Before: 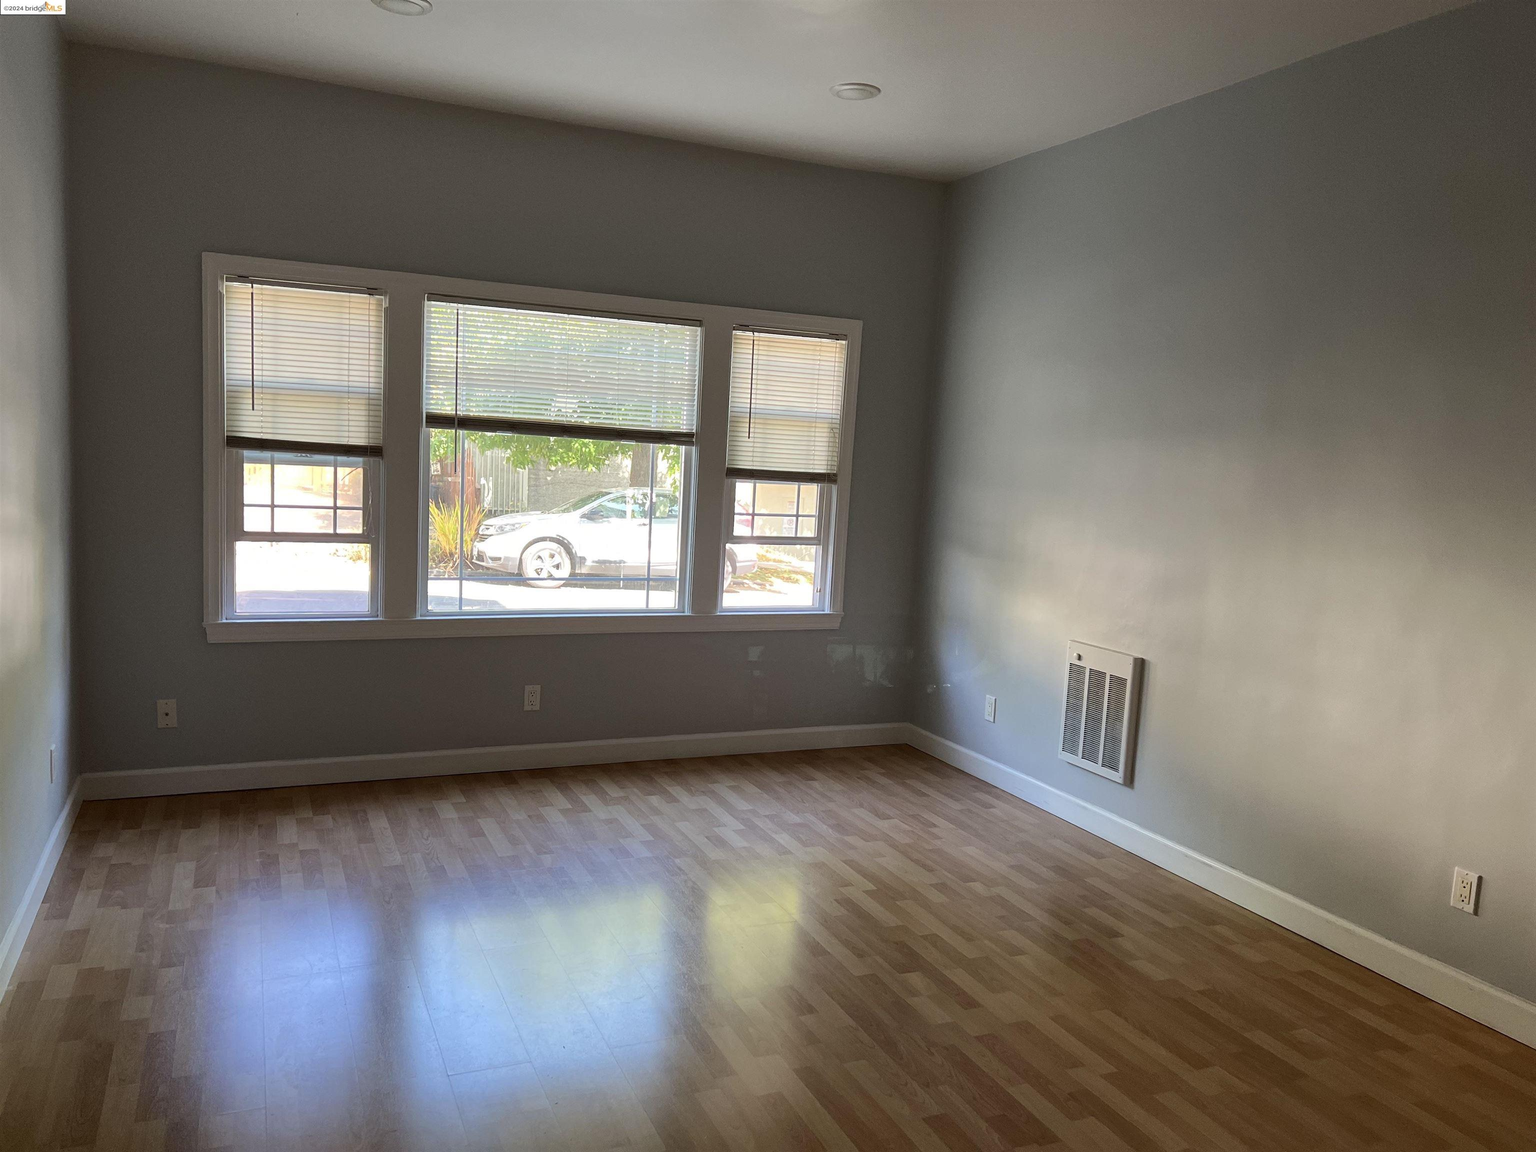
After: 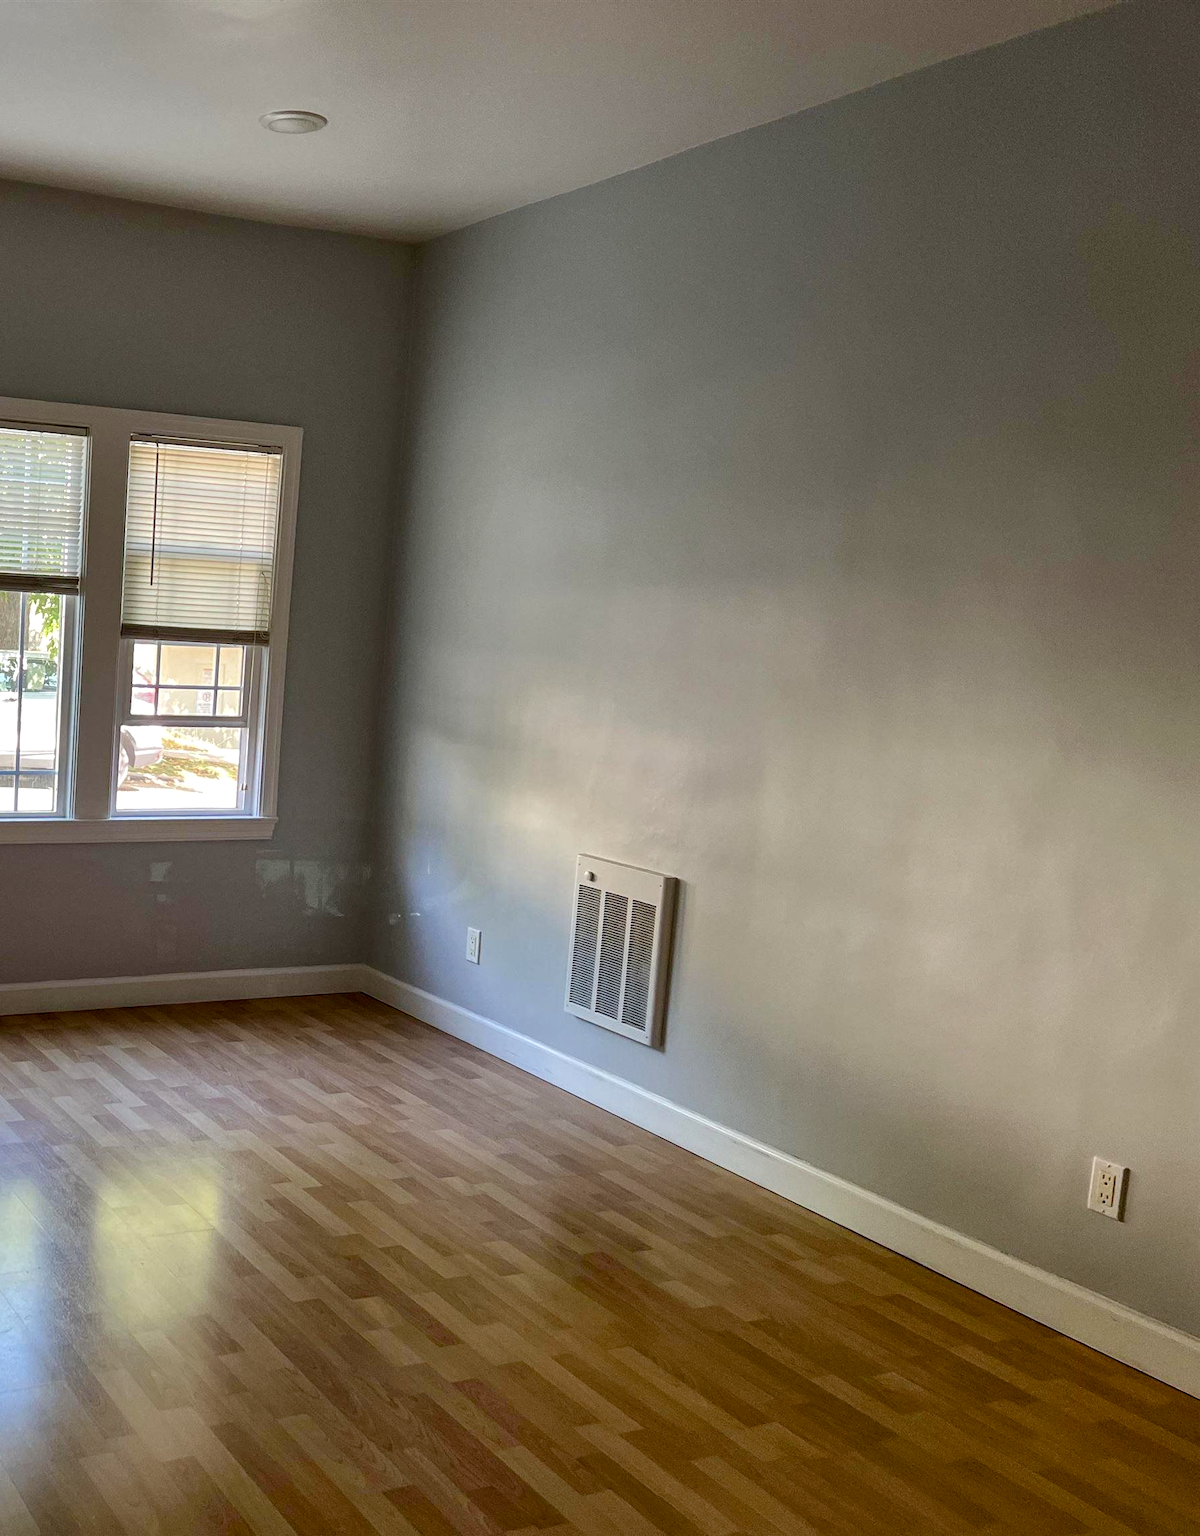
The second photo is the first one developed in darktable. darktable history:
local contrast: detail 130%
crop: left 41.402%
shadows and highlights: shadows 32.83, highlights -47.7, soften with gaussian
color balance rgb: perceptual saturation grading › global saturation 35%, perceptual saturation grading › highlights -30%, perceptual saturation grading › shadows 35%, perceptual brilliance grading › global brilliance 3%, perceptual brilliance grading › highlights -3%, perceptual brilliance grading › shadows 3%
